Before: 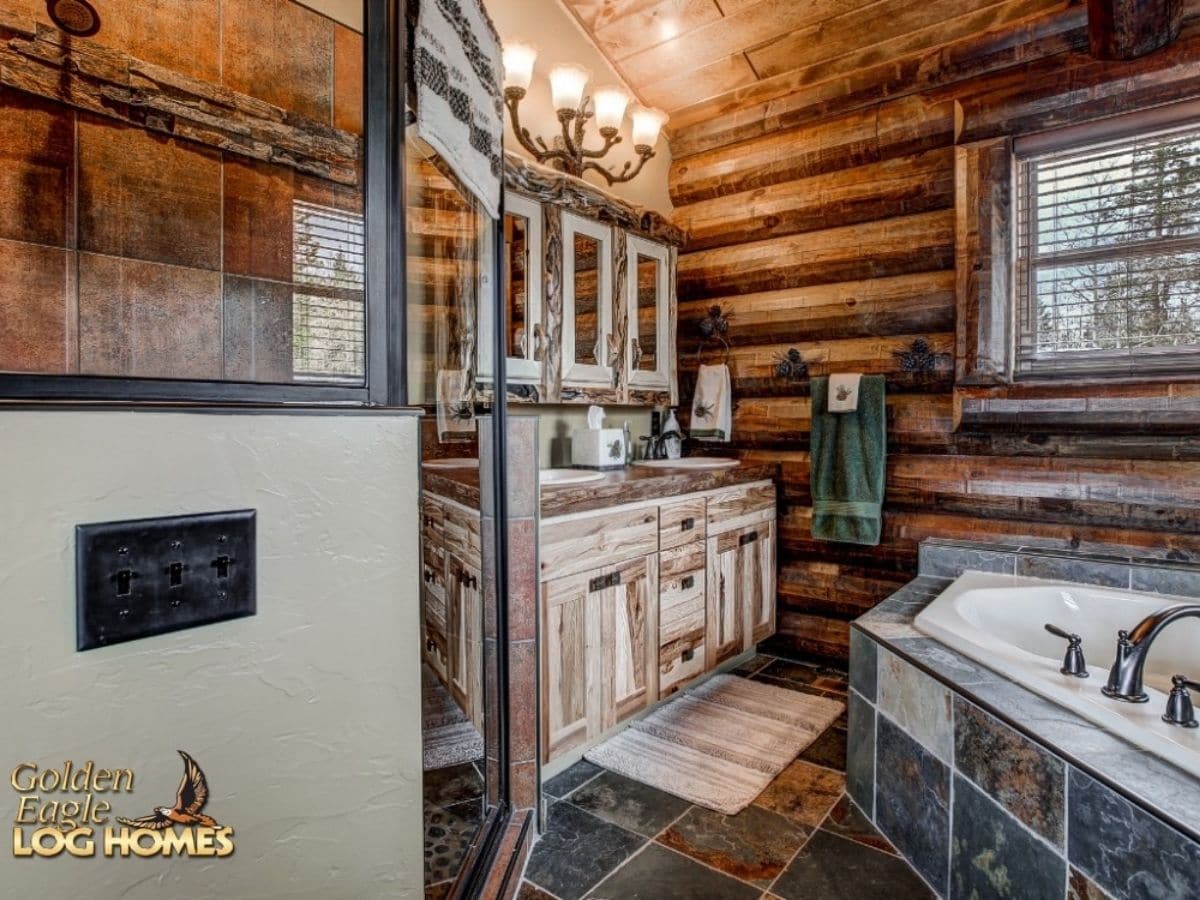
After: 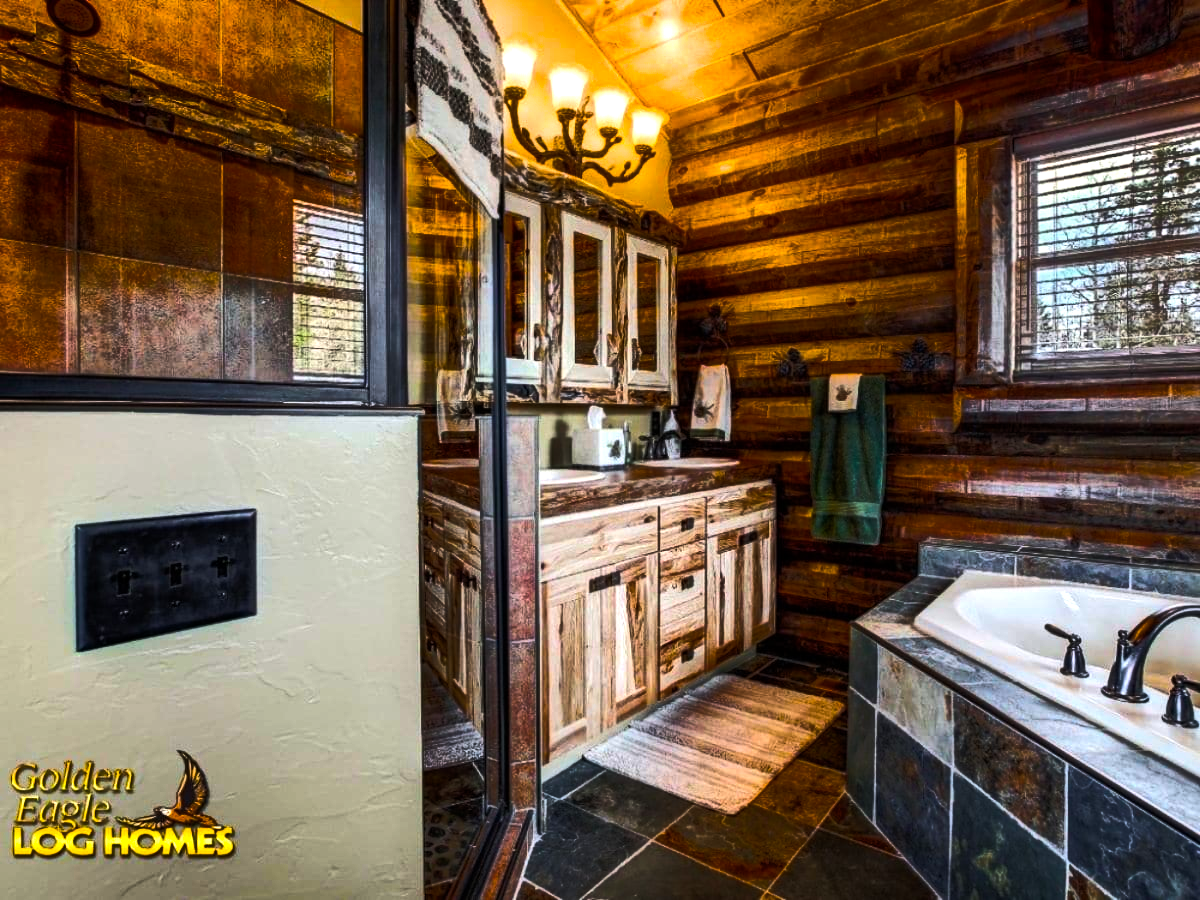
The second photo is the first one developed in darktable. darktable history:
color balance rgb: linear chroma grading › global chroma 40.15%, perceptual saturation grading › global saturation 60.58%, perceptual saturation grading › highlights 20.44%, perceptual saturation grading › shadows -50.36%, perceptual brilliance grading › highlights 2.19%, perceptual brilliance grading › mid-tones -50.36%, perceptual brilliance grading › shadows -50.36%
exposure: exposure 0.485 EV, compensate highlight preservation false
